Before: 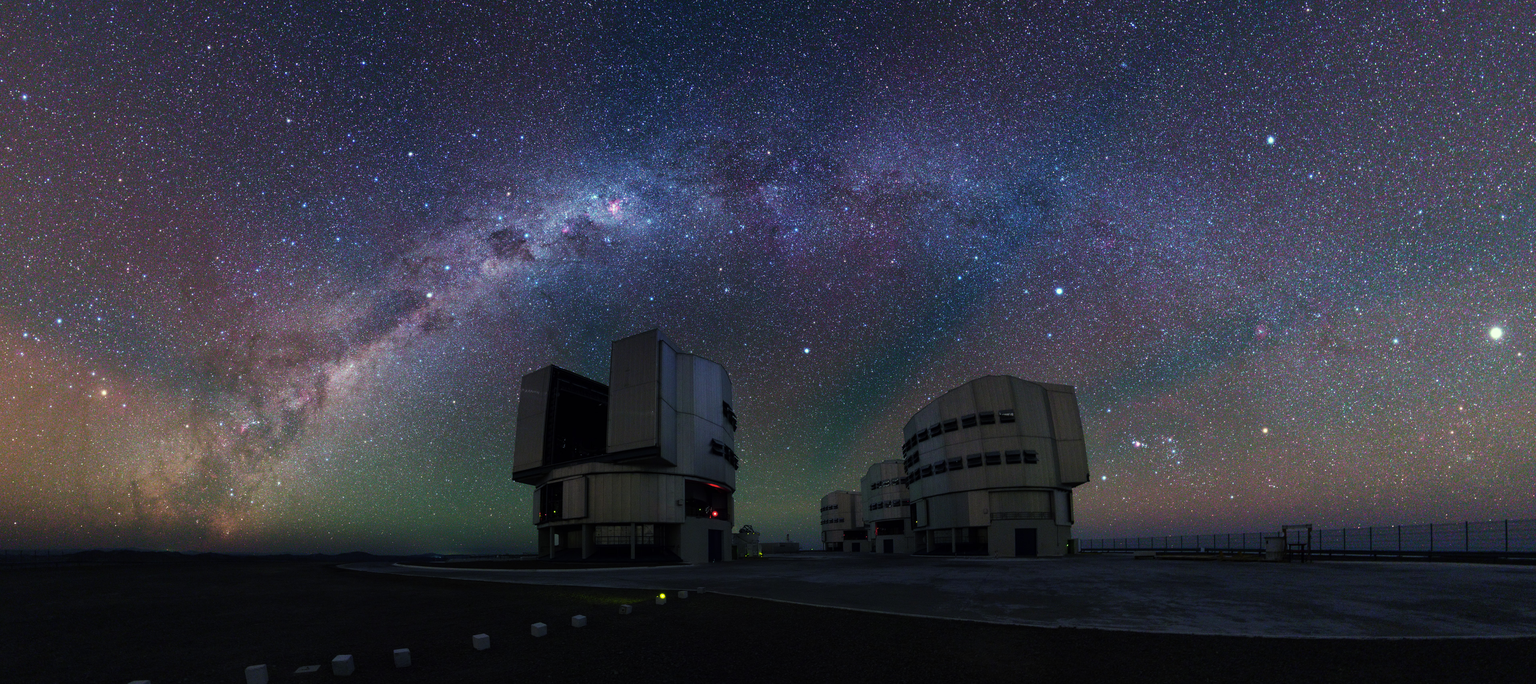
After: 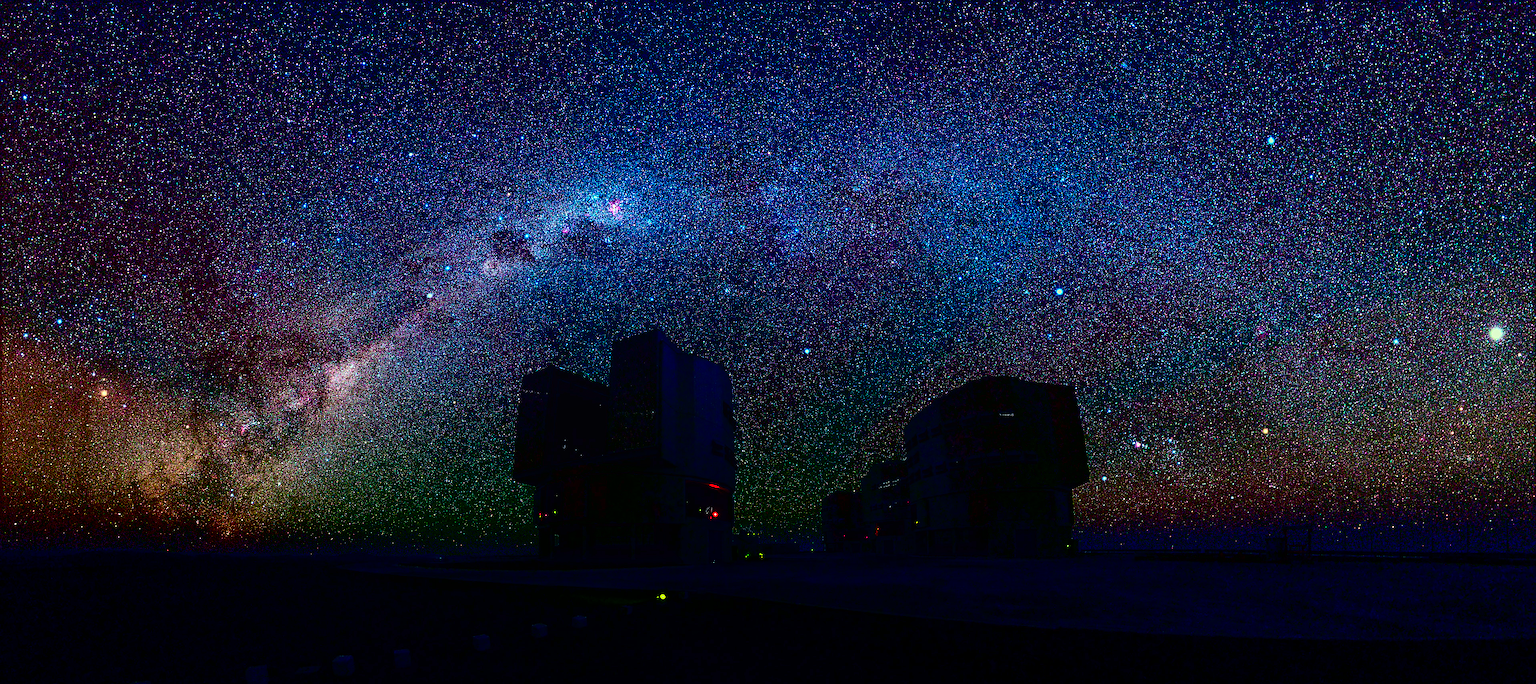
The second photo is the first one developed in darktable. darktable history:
sharpen: amount 1.853
local contrast: on, module defaults
contrast brightness saturation: contrast 0.753, brightness -0.986, saturation 0.992
exposure: exposure 0.203 EV, compensate exposure bias true, compensate highlight preservation false
